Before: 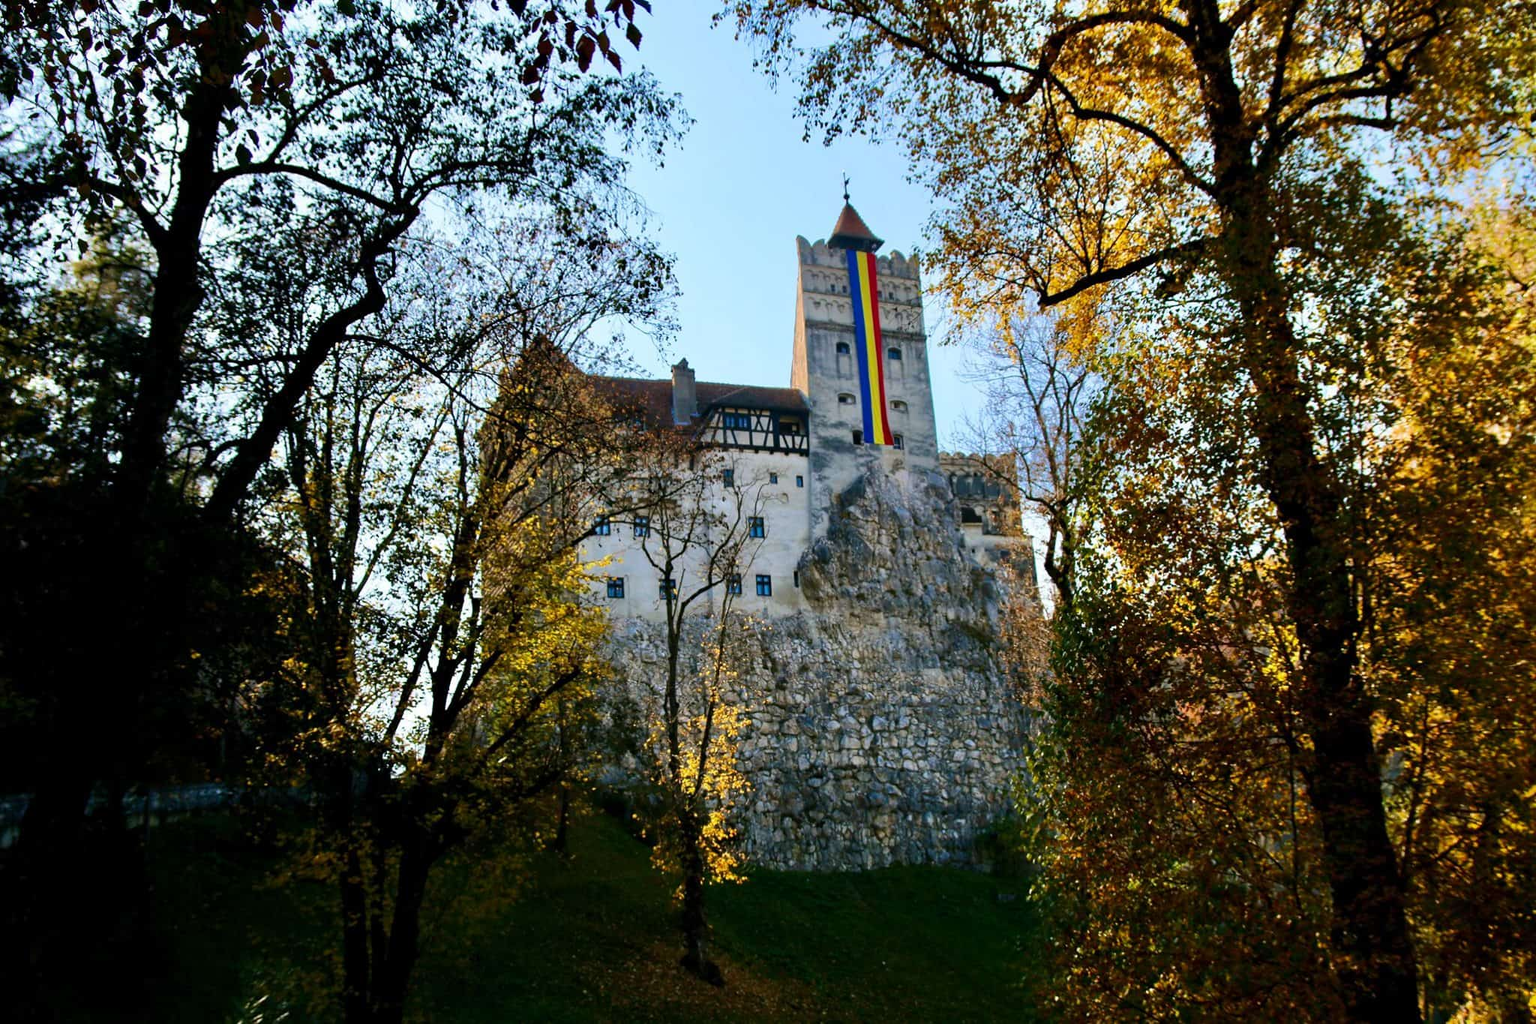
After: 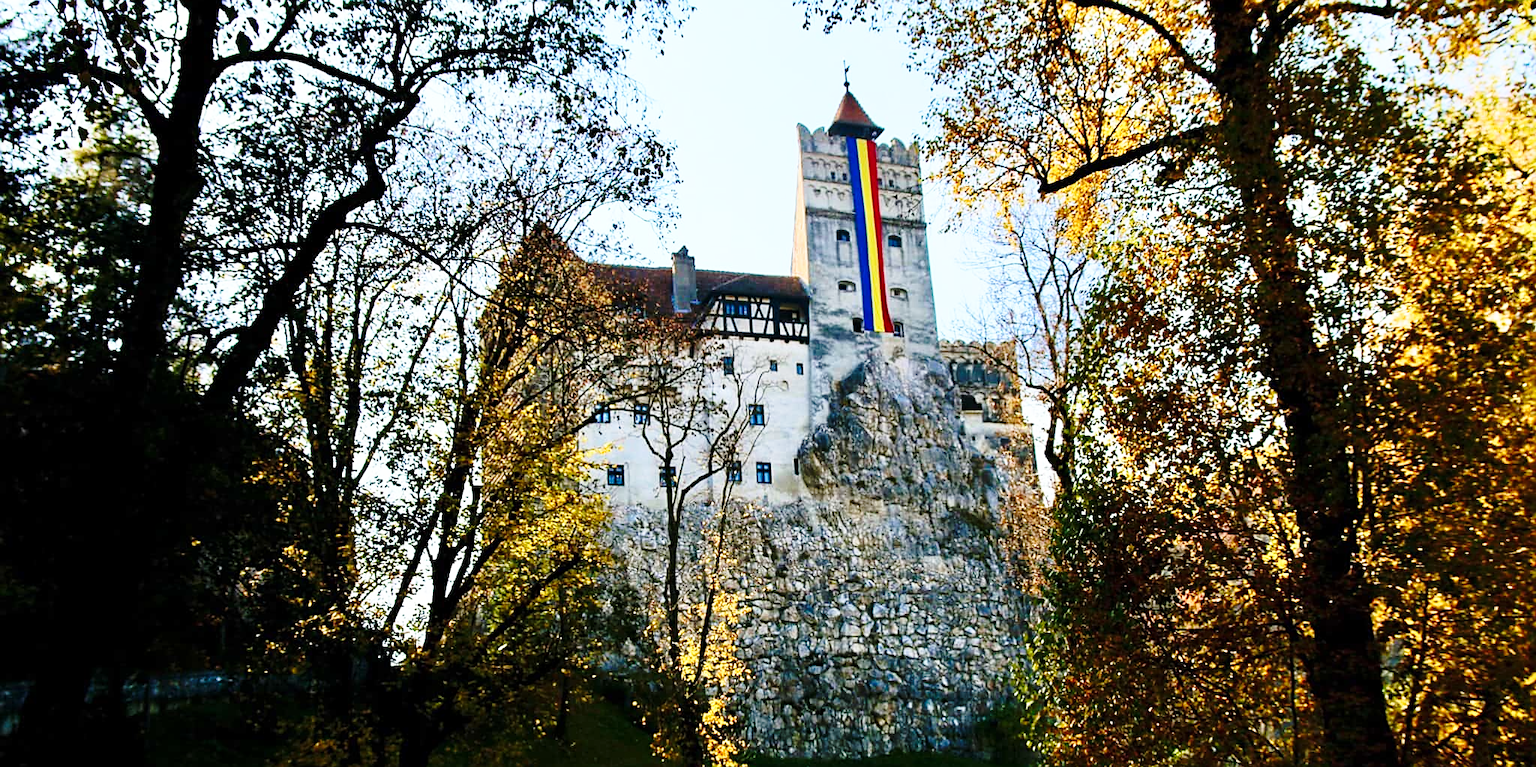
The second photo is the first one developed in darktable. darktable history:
sharpen: on, module defaults
base curve: curves: ch0 [(0, 0) (0.028, 0.03) (0.121, 0.232) (0.46, 0.748) (0.859, 0.968) (1, 1)], preserve colors none
crop: top 11.038%, bottom 13.962%
shadows and highlights: shadows 0, highlights 40
